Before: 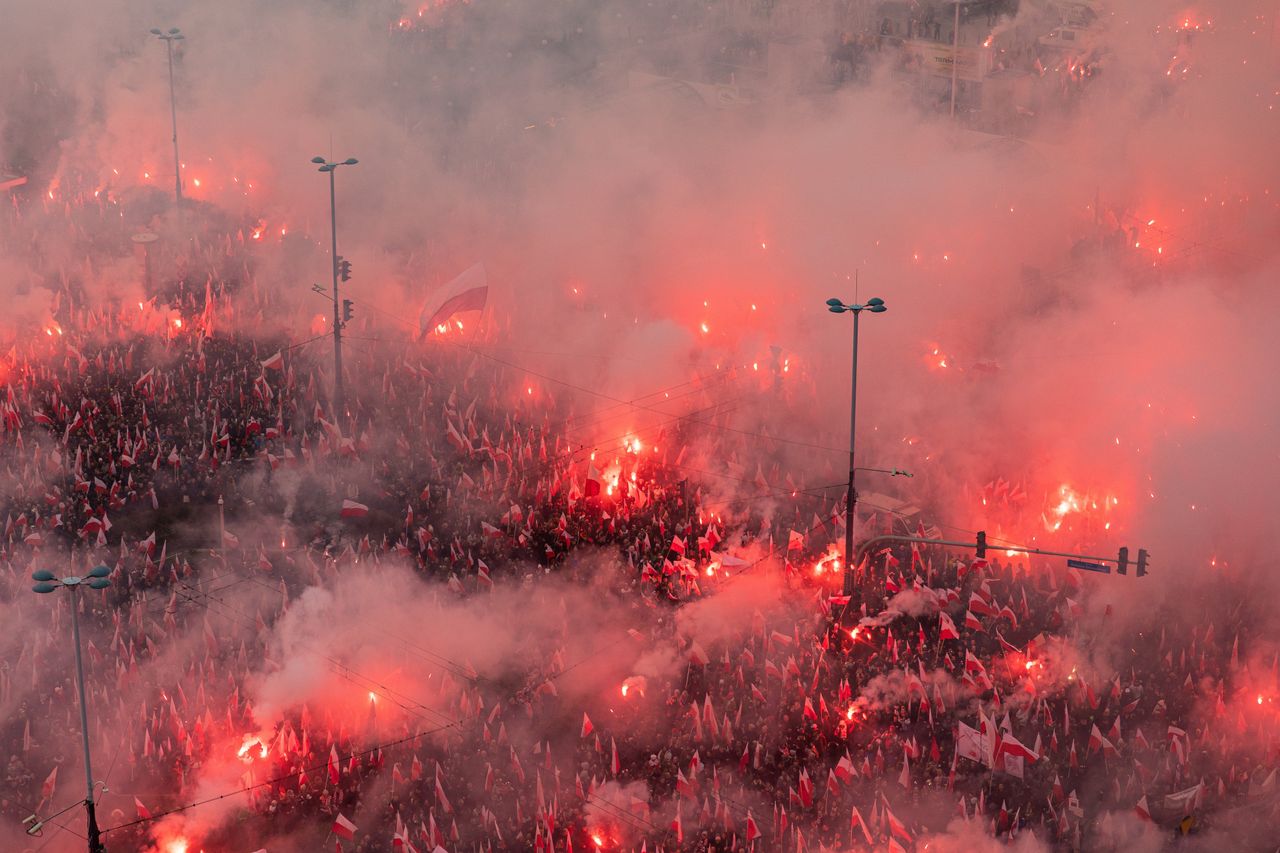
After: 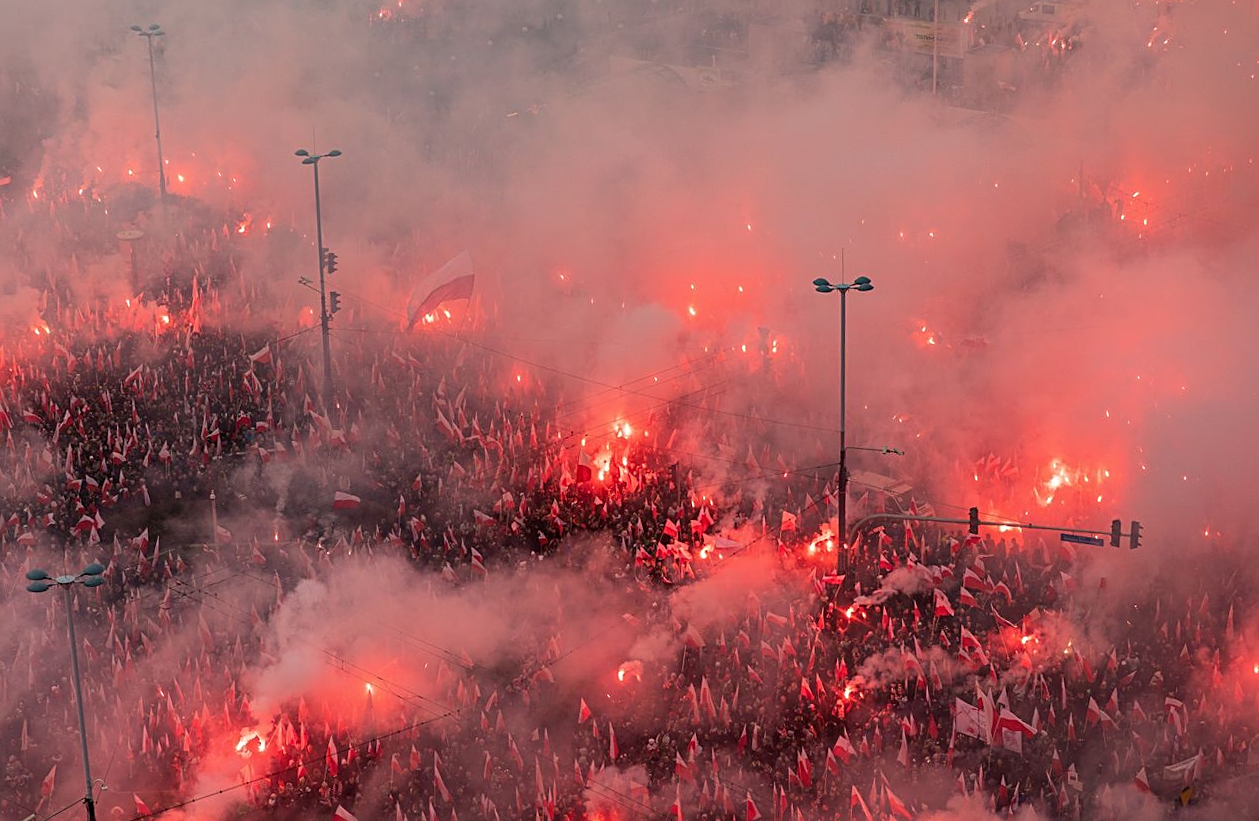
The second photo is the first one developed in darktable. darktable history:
sharpen: on, module defaults
rotate and perspective: rotation -1.42°, crop left 0.016, crop right 0.984, crop top 0.035, crop bottom 0.965
